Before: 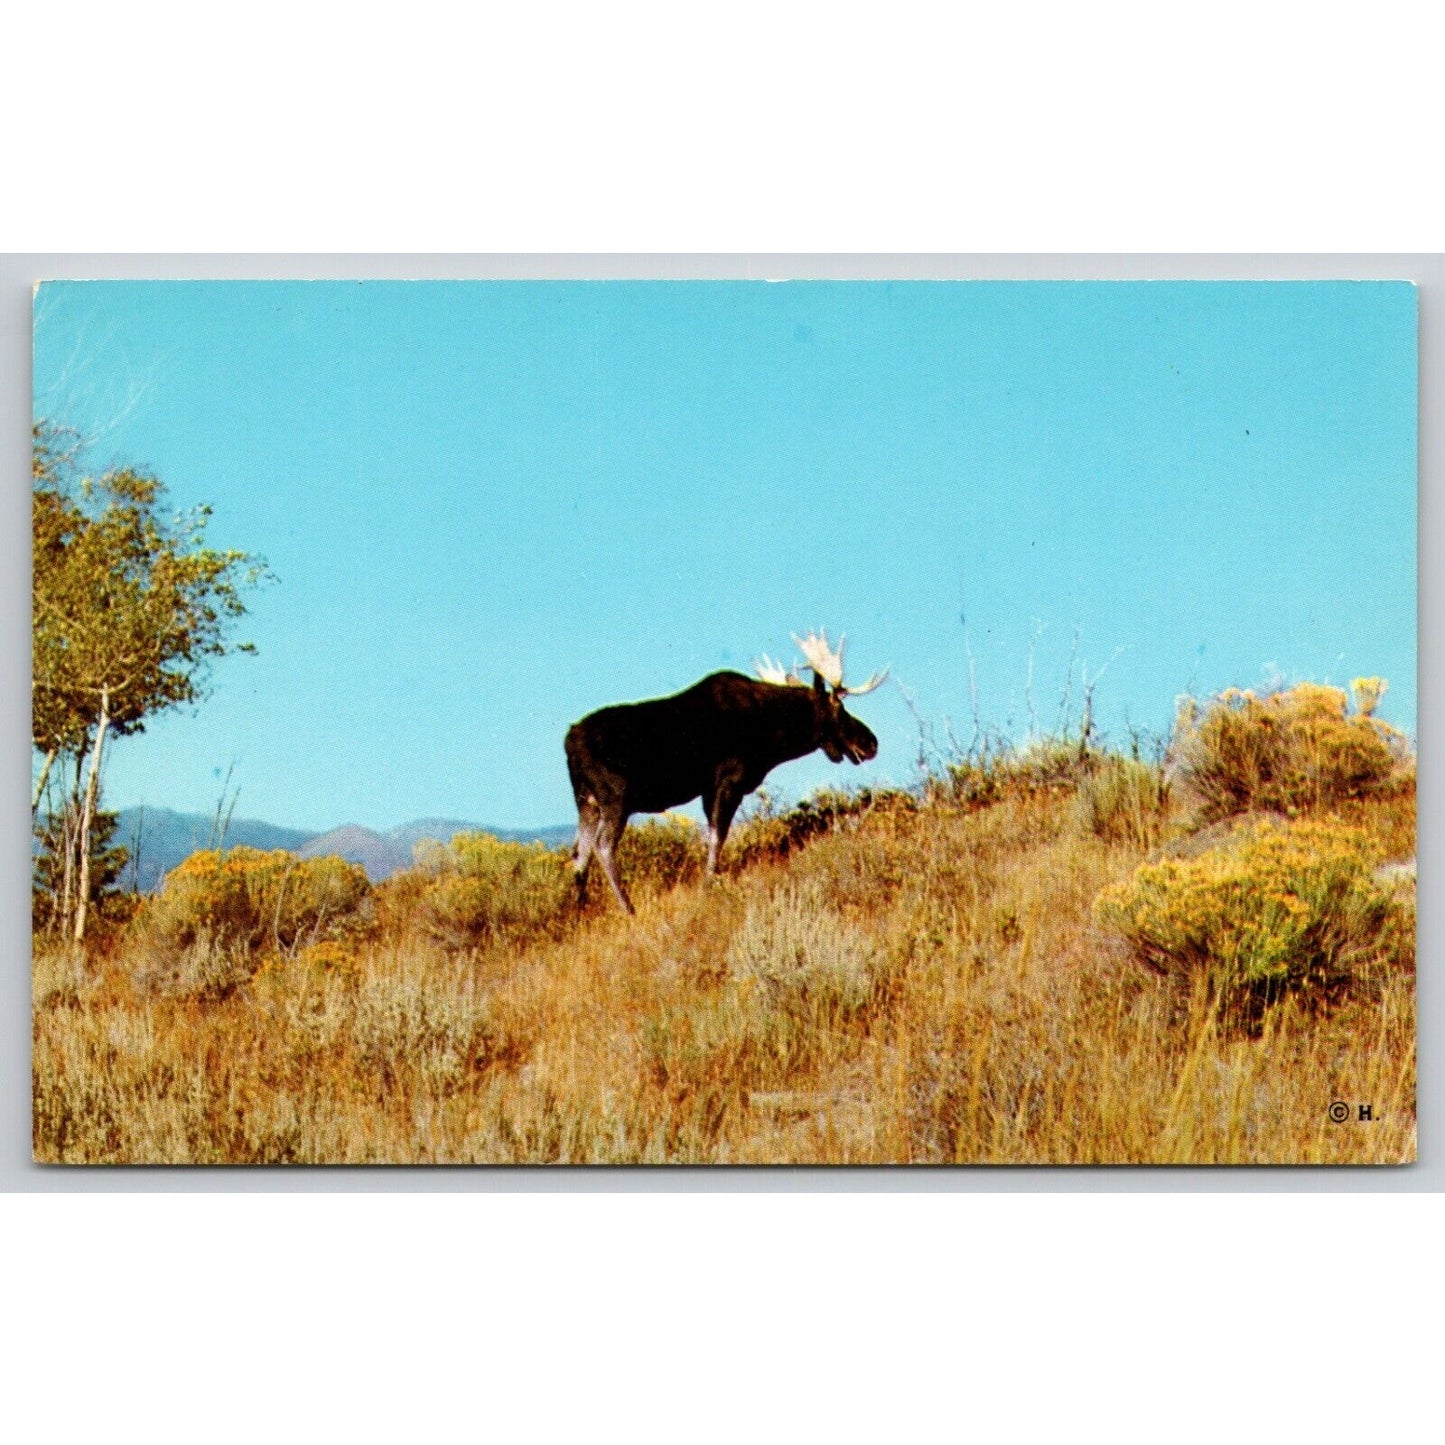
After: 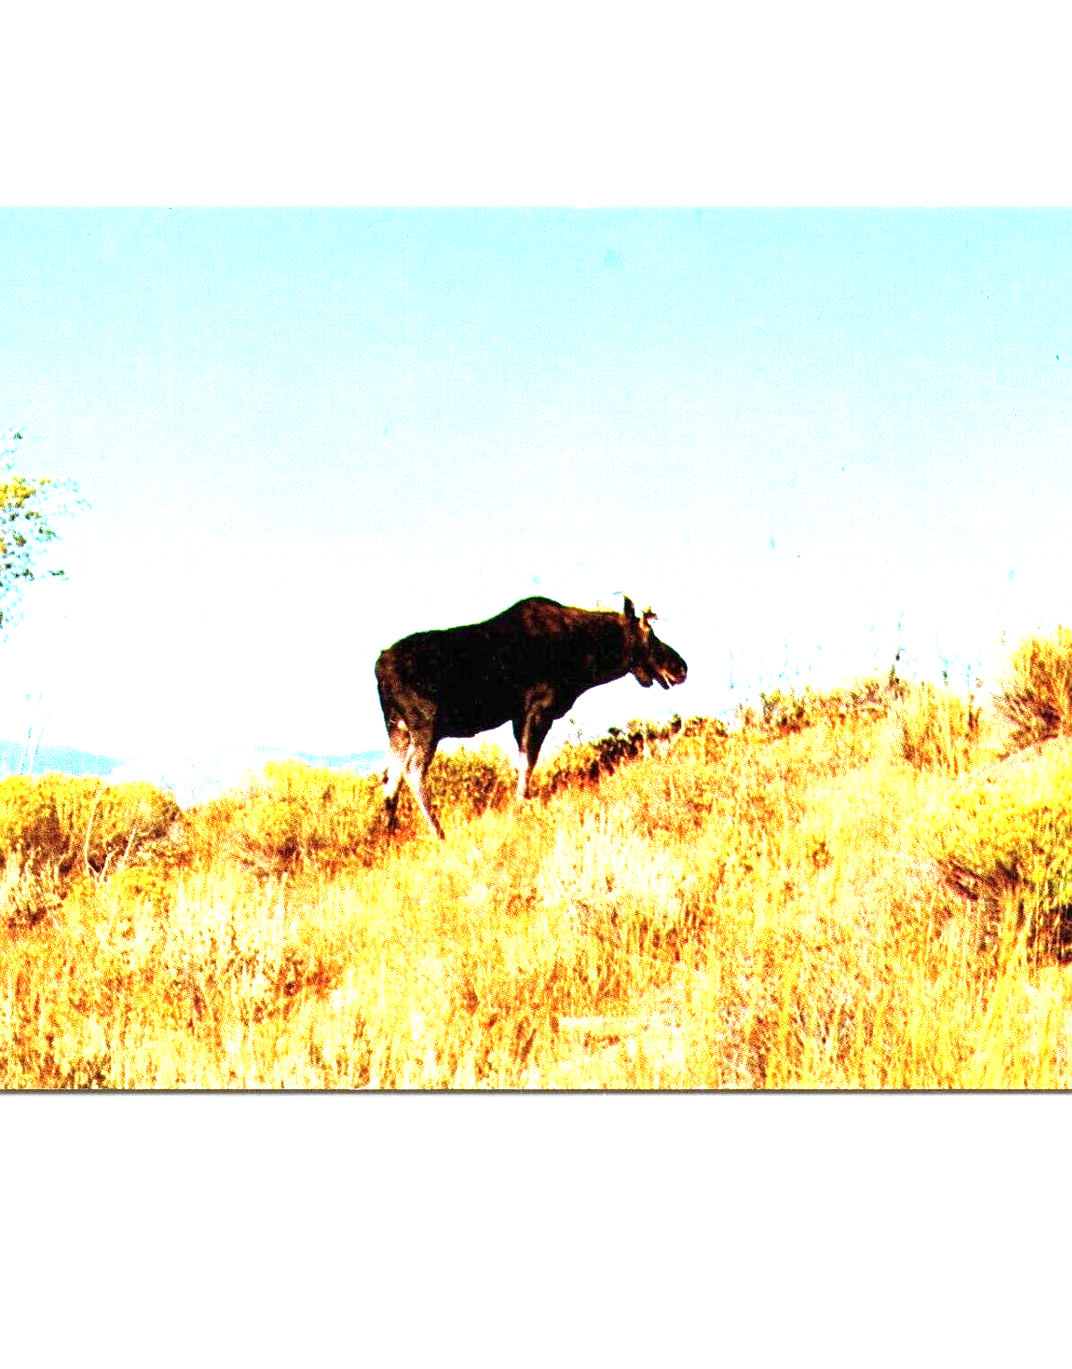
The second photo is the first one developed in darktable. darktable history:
crop and rotate: left 13.15%, top 5.251%, right 12.609%
exposure: black level correction 0, exposure 2 EV, compensate highlight preservation false
sharpen: amount 0.2
